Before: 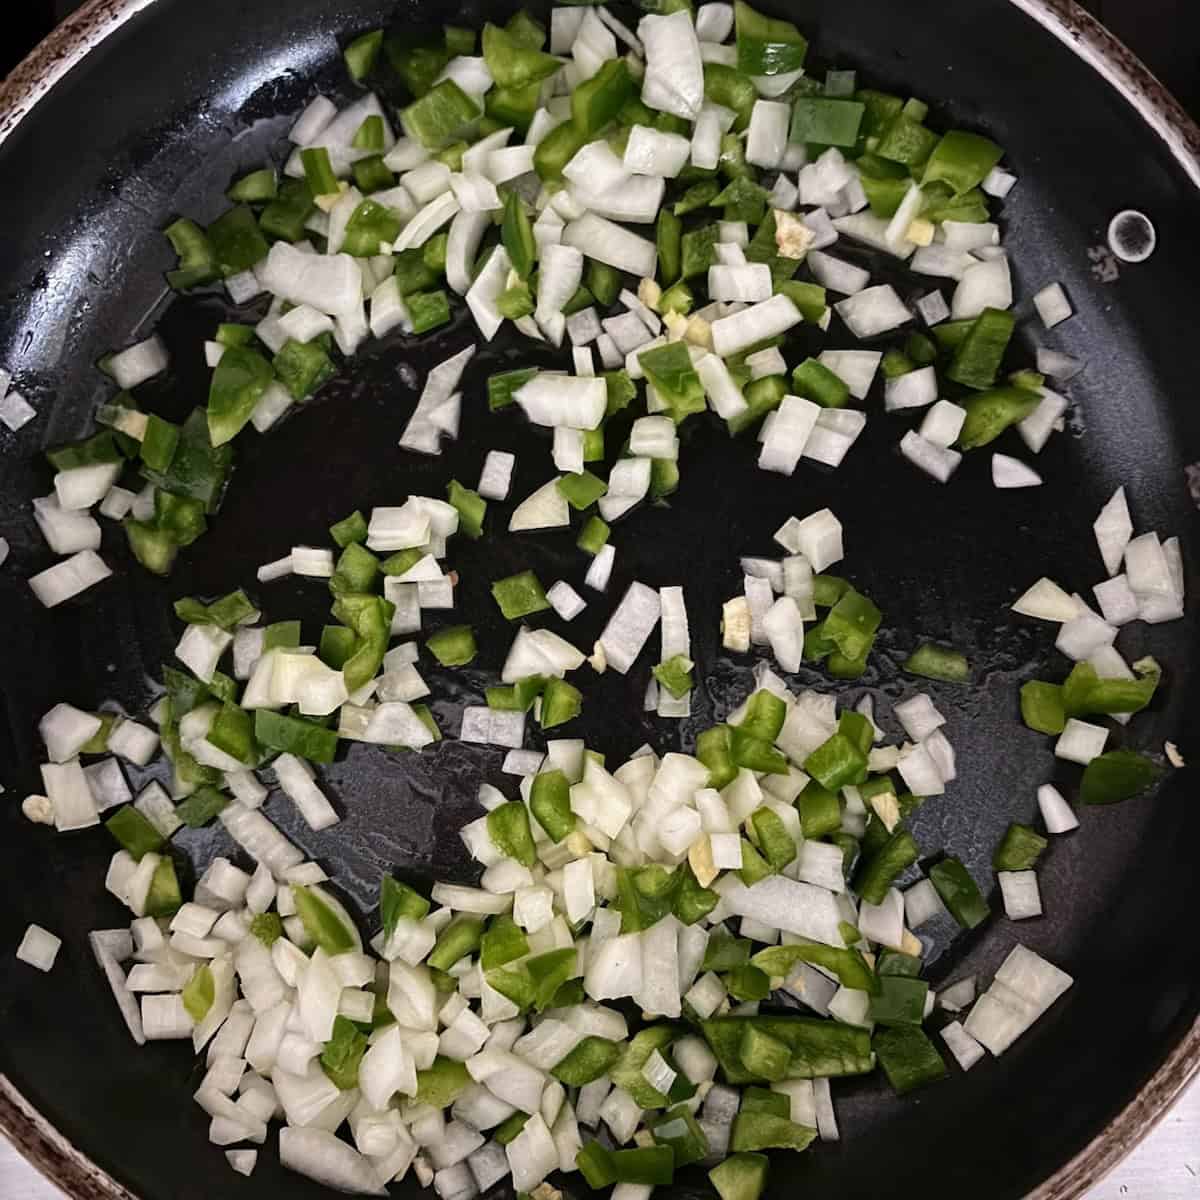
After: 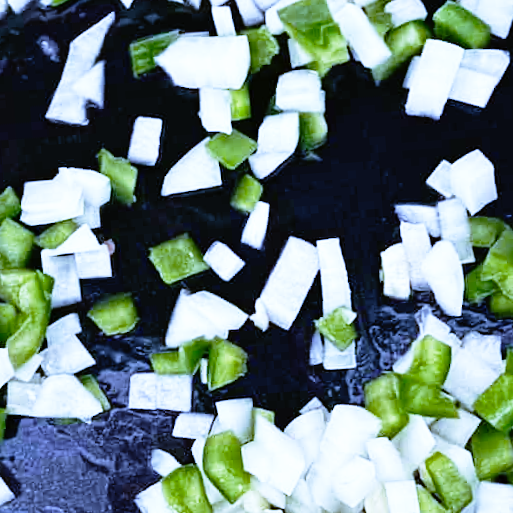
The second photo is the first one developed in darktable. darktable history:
crop: left 30%, top 30%, right 30%, bottom 30%
base curve: curves: ch0 [(0, 0) (0.012, 0.01) (0.073, 0.168) (0.31, 0.711) (0.645, 0.957) (1, 1)], preserve colors none
white balance: red 0.766, blue 1.537
rotate and perspective: rotation -4.25°, automatic cropping off
